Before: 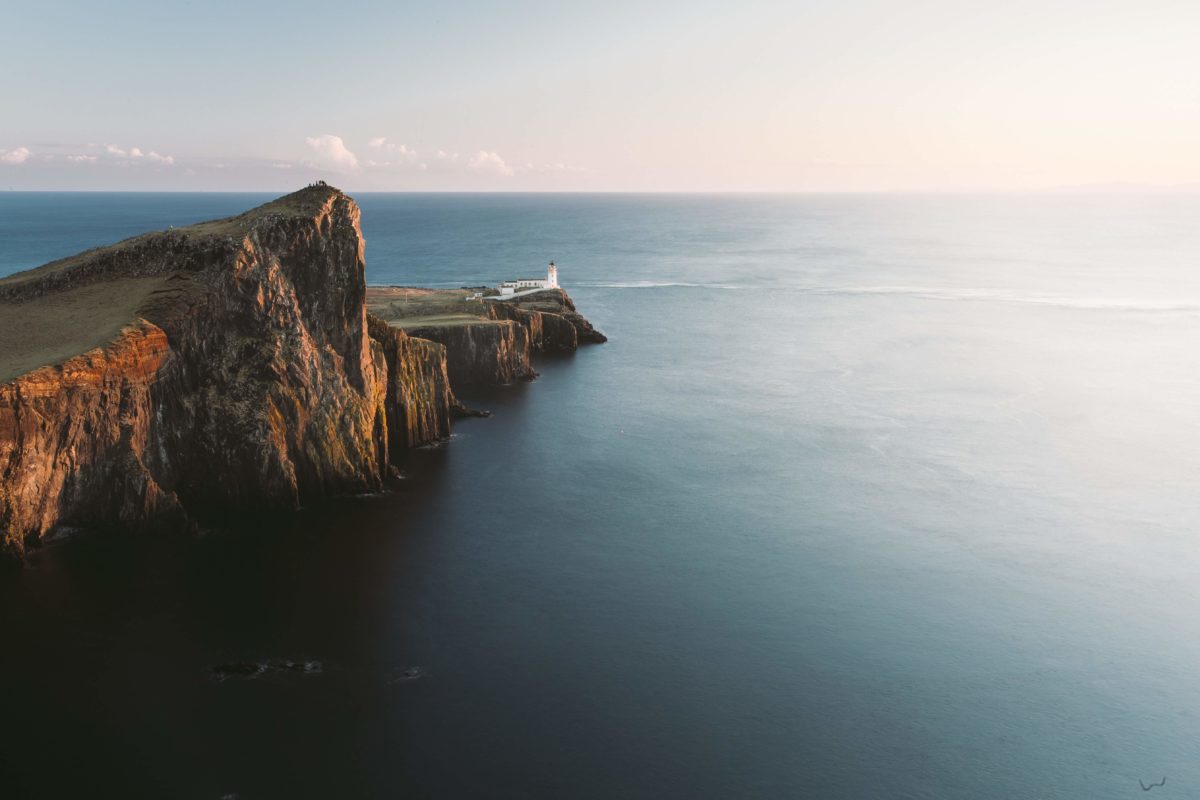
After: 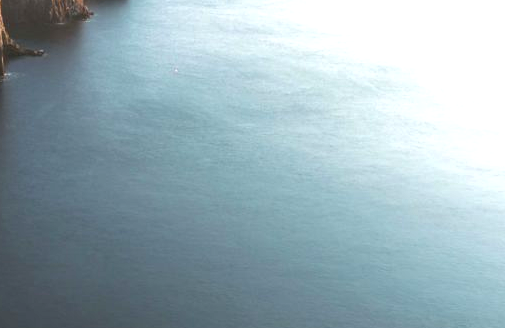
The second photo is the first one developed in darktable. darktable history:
exposure: black level correction 0, exposure 1.1 EV, compensate highlight preservation false
crop: left 37.221%, top 45.169%, right 20.63%, bottom 13.777%
shadows and highlights: shadows 37.27, highlights -28.18, soften with gaussian
